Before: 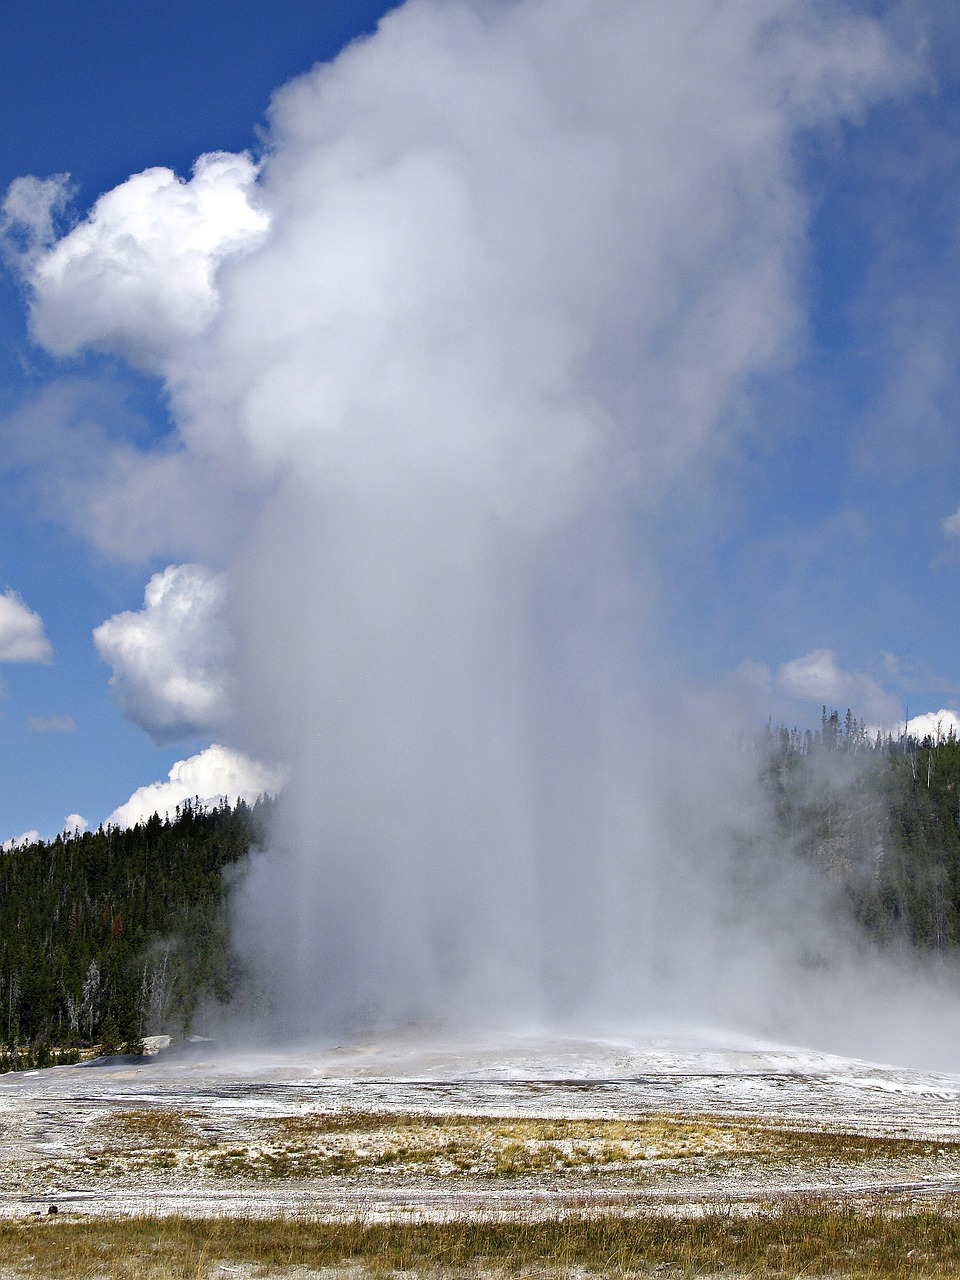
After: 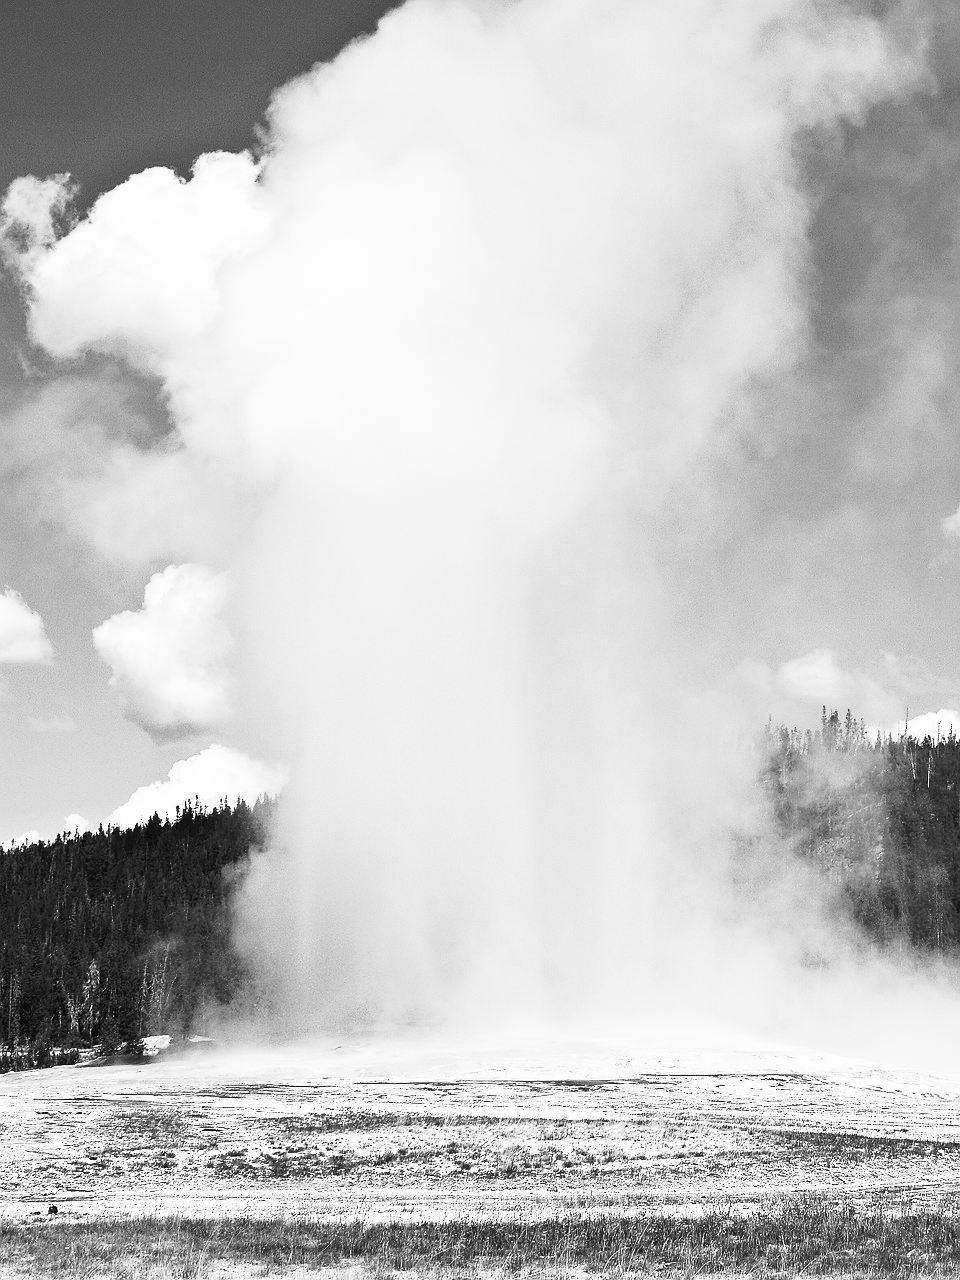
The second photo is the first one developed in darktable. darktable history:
contrast brightness saturation: contrast 0.542, brightness 0.488, saturation -0.998
